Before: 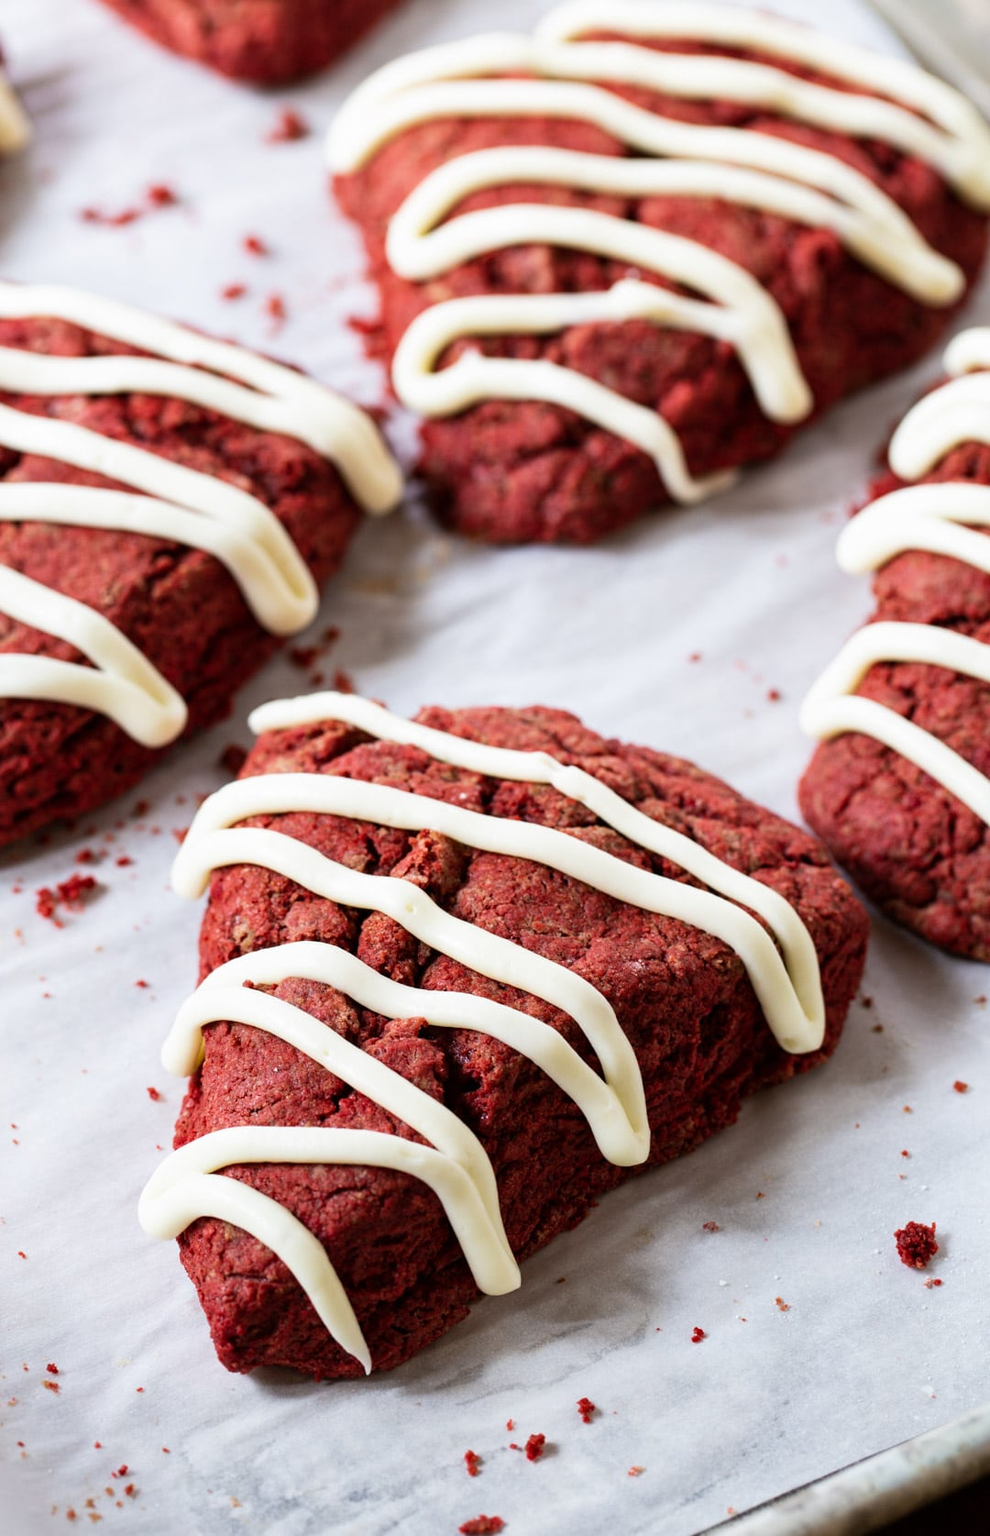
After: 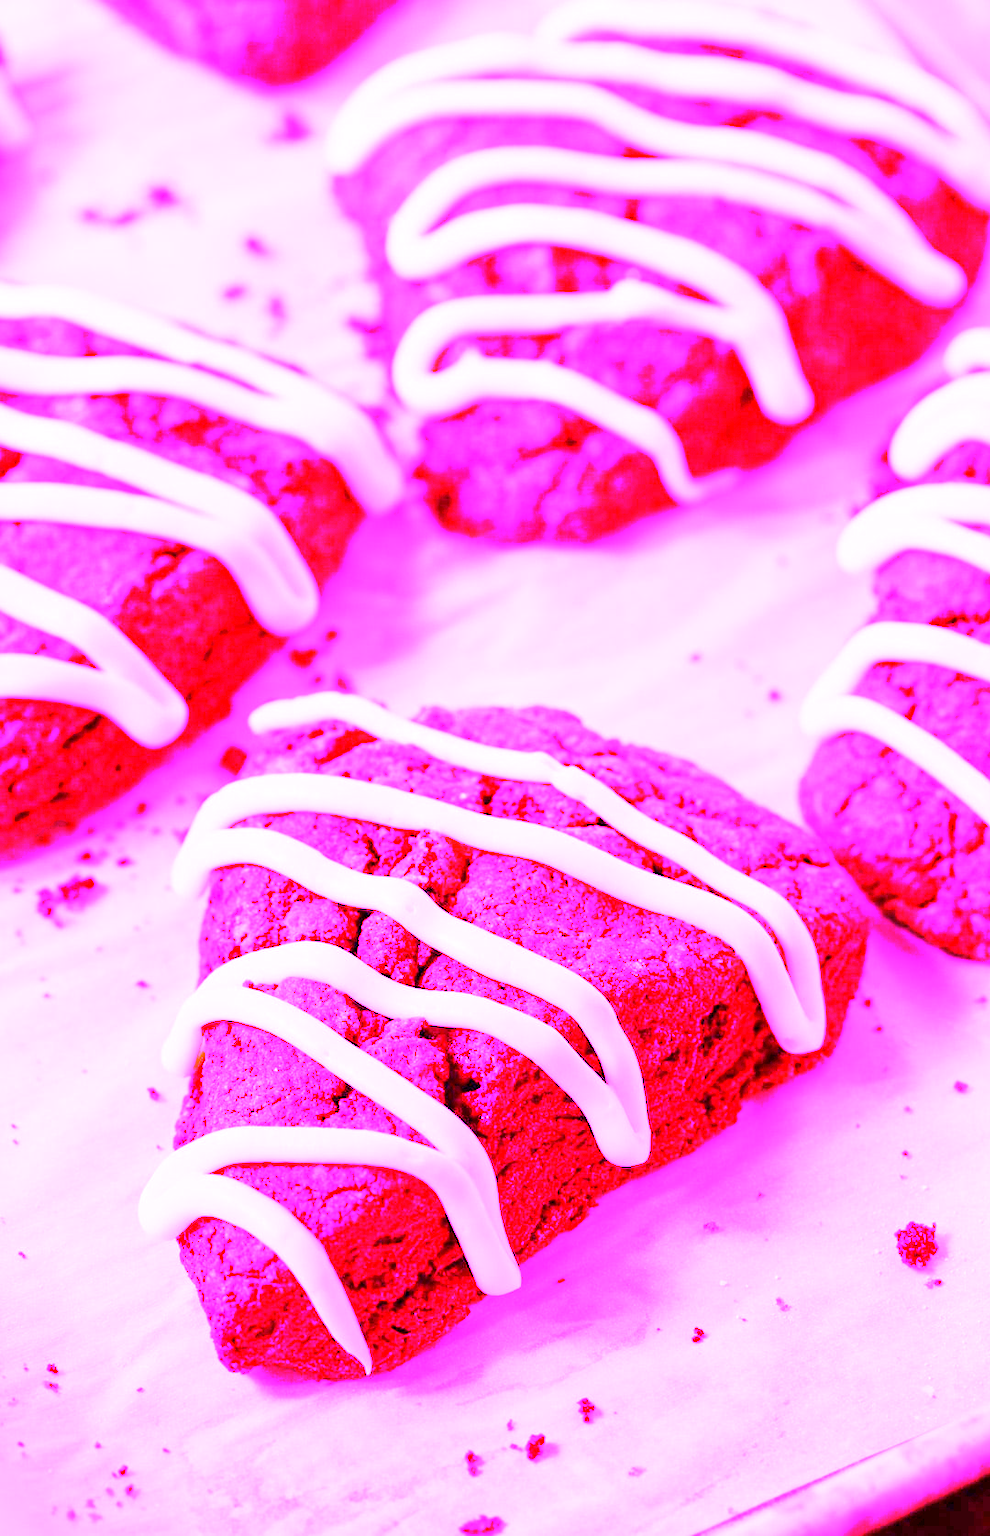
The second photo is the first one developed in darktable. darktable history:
white balance: red 8, blue 8
tone equalizer: on, module defaults
